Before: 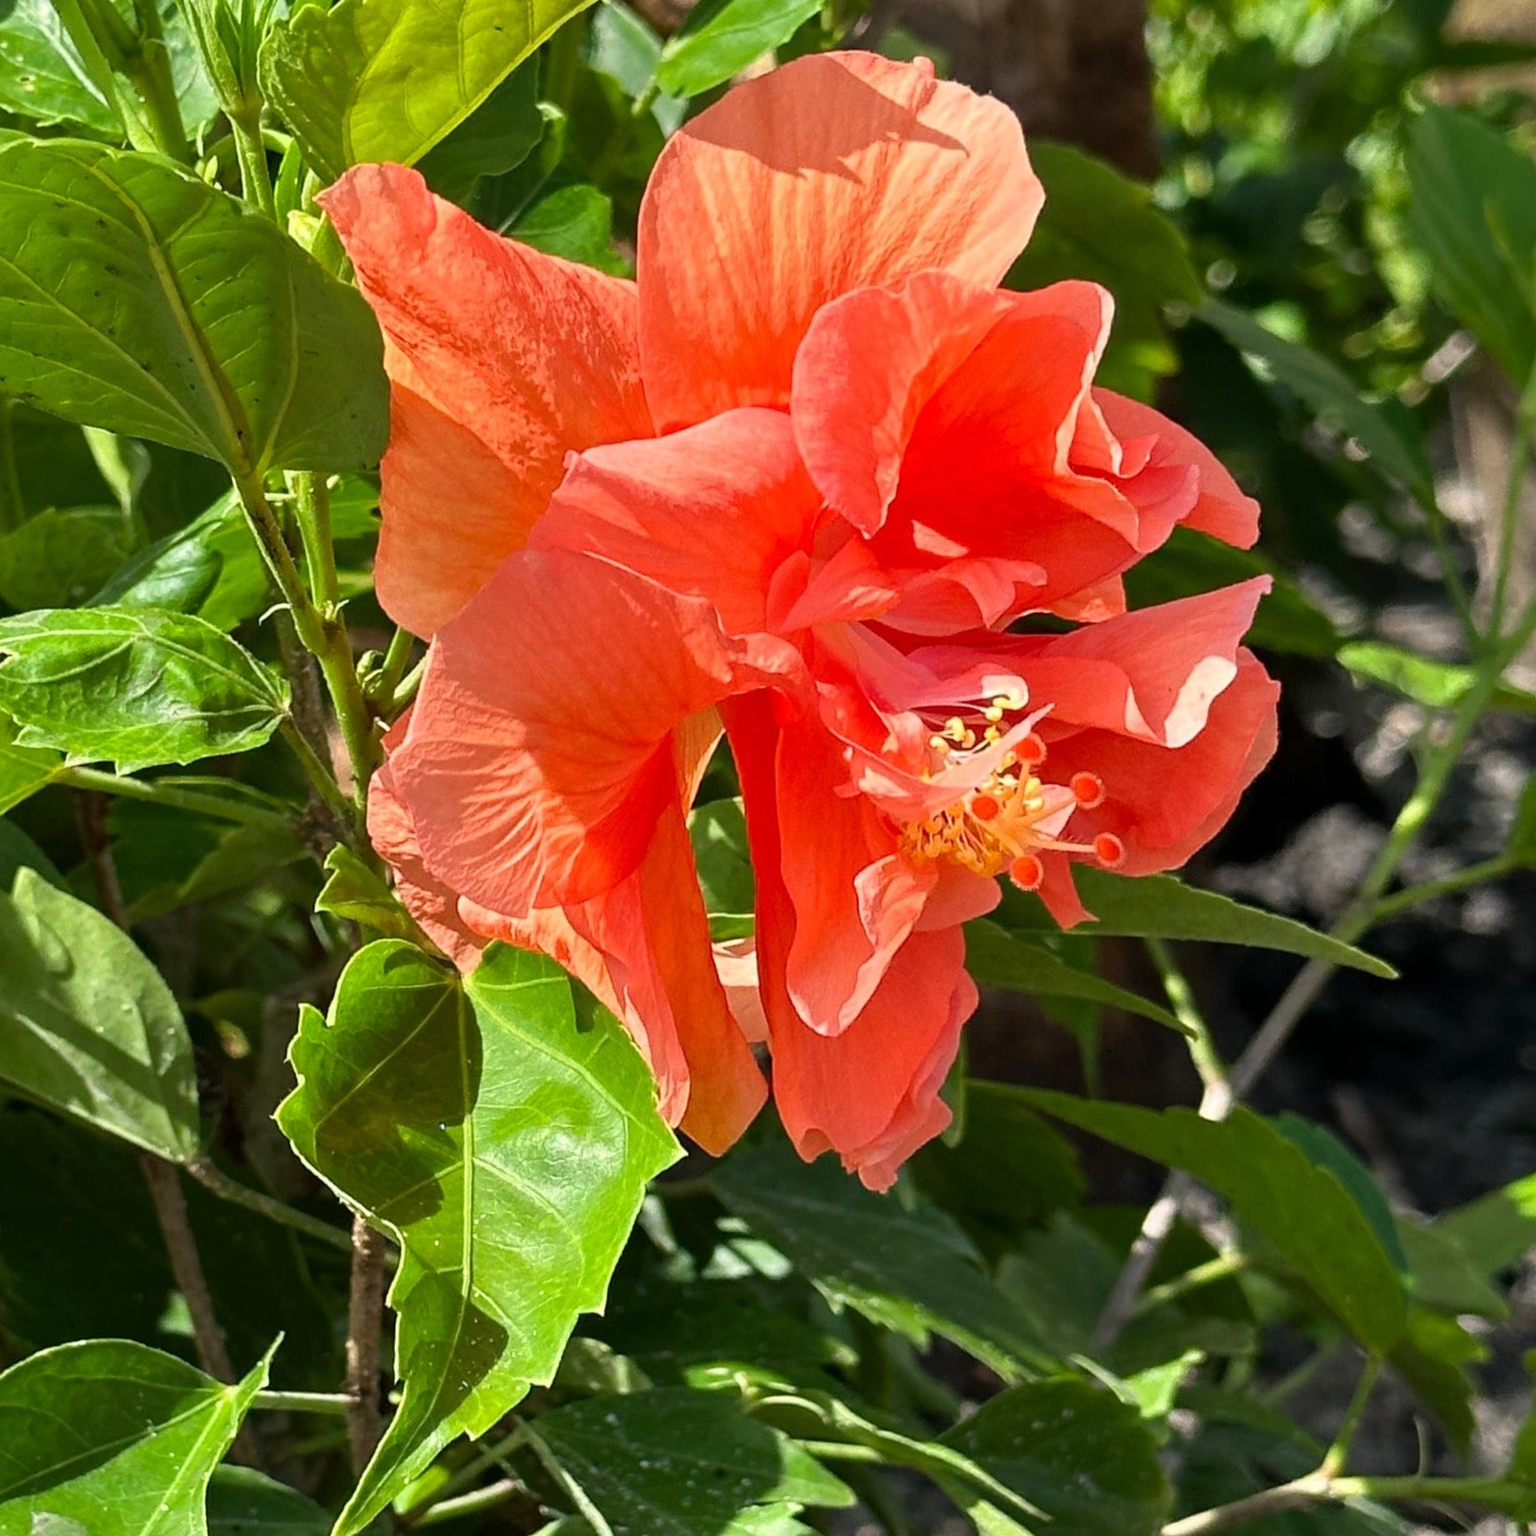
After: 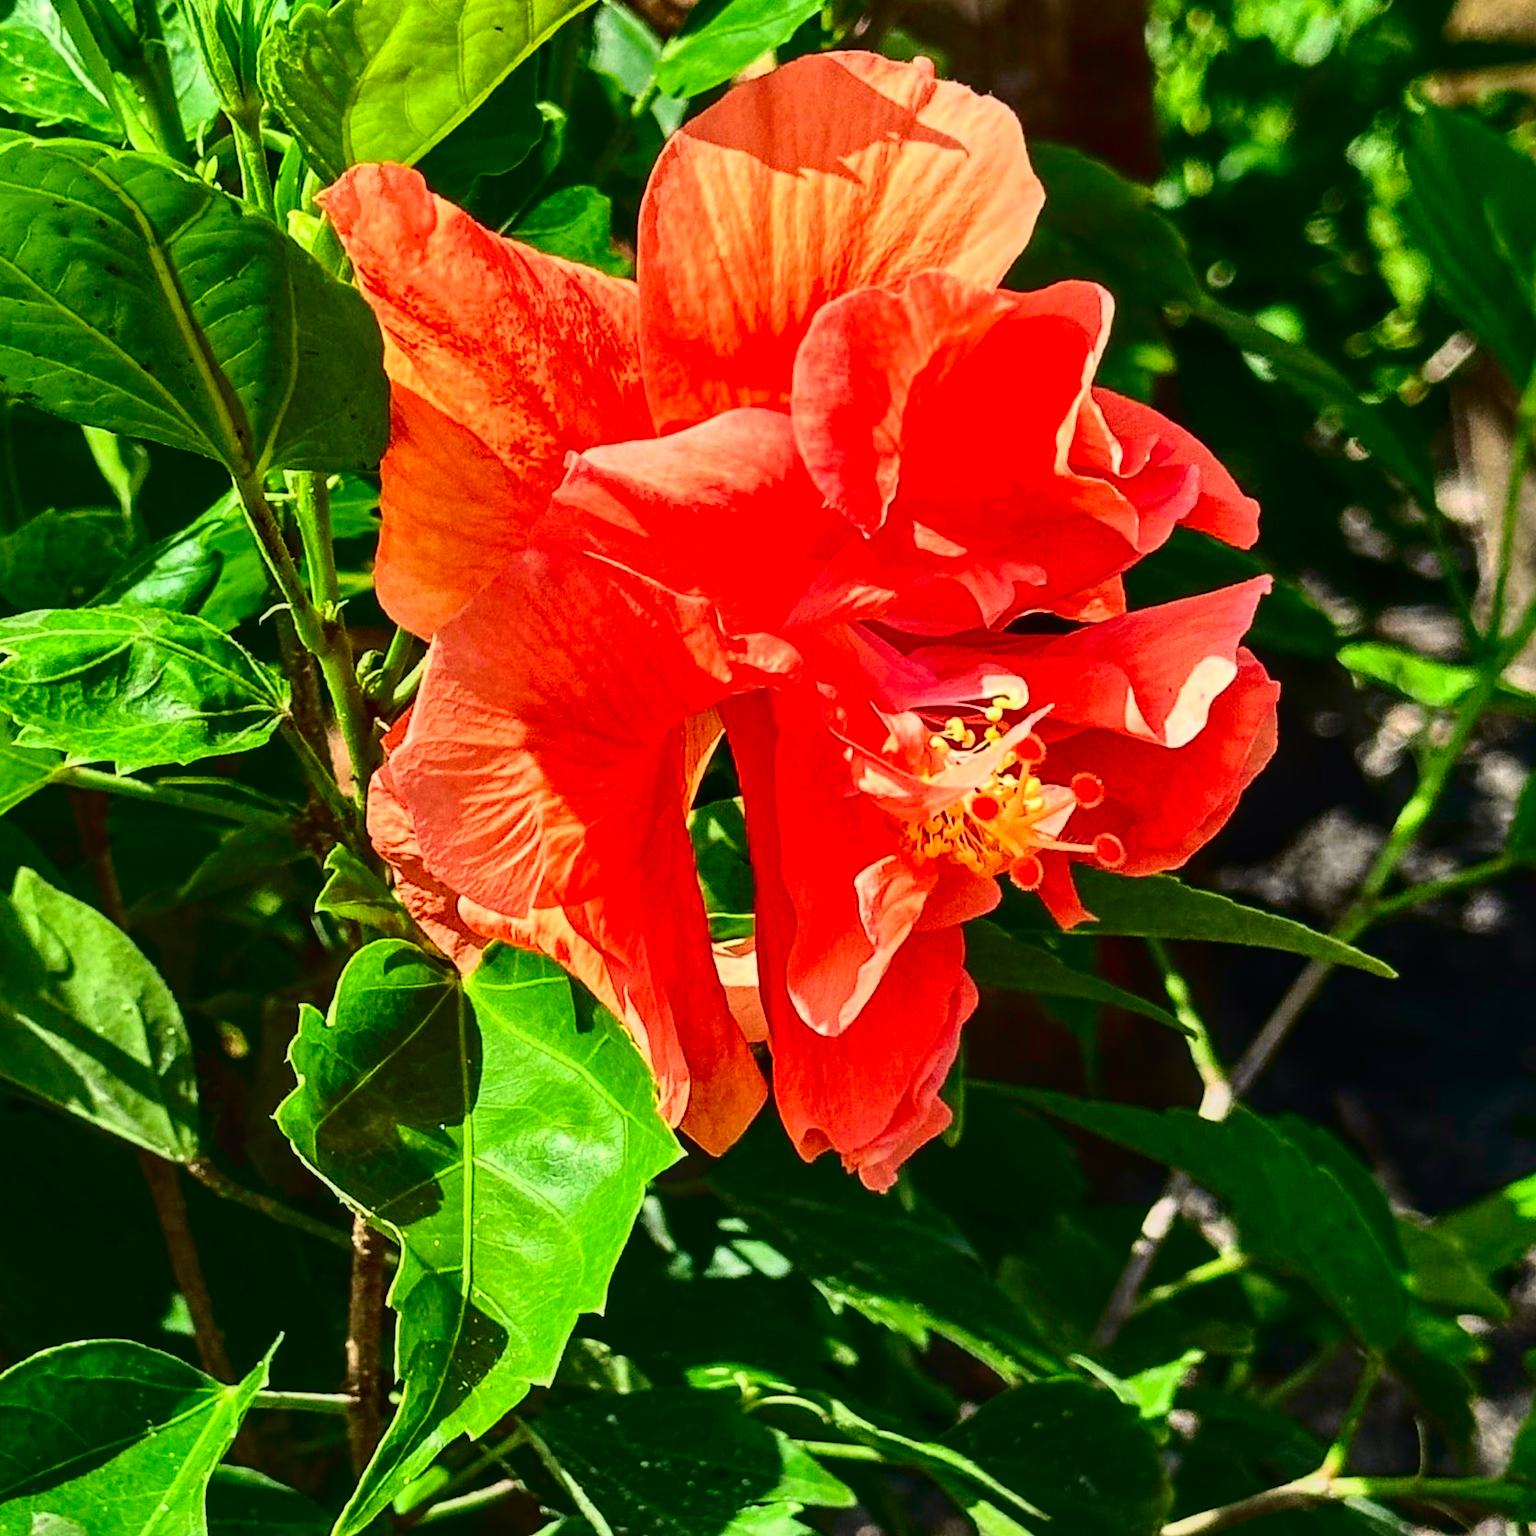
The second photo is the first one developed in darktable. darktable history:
contrast brightness saturation: contrast 0.132, brightness -0.063, saturation 0.164
tone curve: curves: ch0 [(0, 0.023) (0.132, 0.075) (0.256, 0.2) (0.454, 0.495) (0.708, 0.78) (0.844, 0.896) (1, 0.98)]; ch1 [(0, 0) (0.37, 0.308) (0.478, 0.46) (0.499, 0.5) (0.513, 0.508) (0.526, 0.533) (0.59, 0.612) (0.764, 0.804) (1, 1)]; ch2 [(0, 0) (0.312, 0.313) (0.461, 0.454) (0.48, 0.477) (0.503, 0.5) (0.526, 0.54) (0.564, 0.595) (0.631, 0.676) (0.713, 0.767) (0.985, 0.966)], color space Lab, independent channels, preserve colors none
local contrast: on, module defaults
